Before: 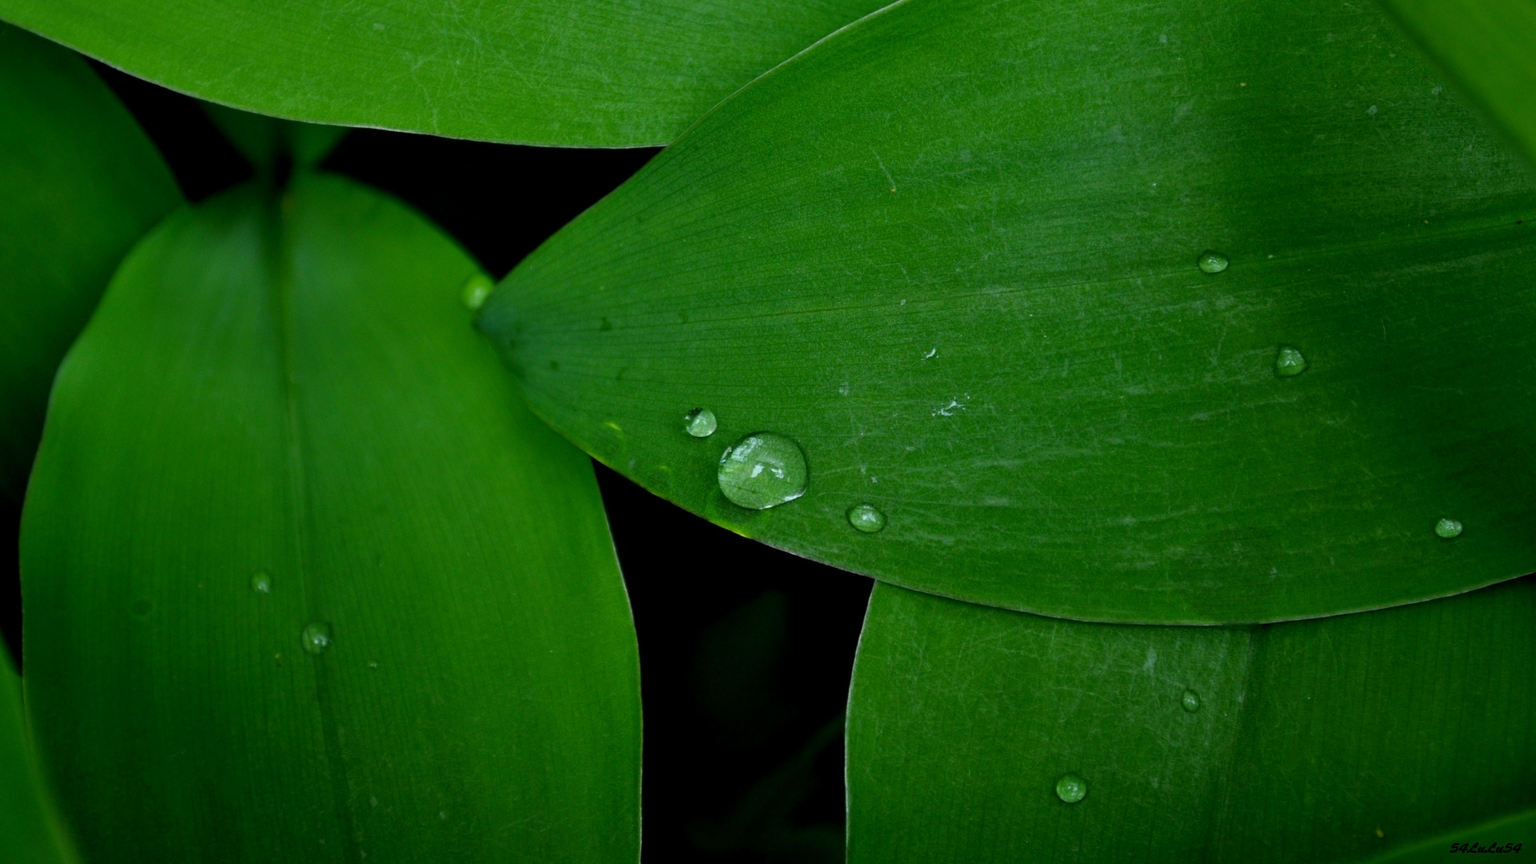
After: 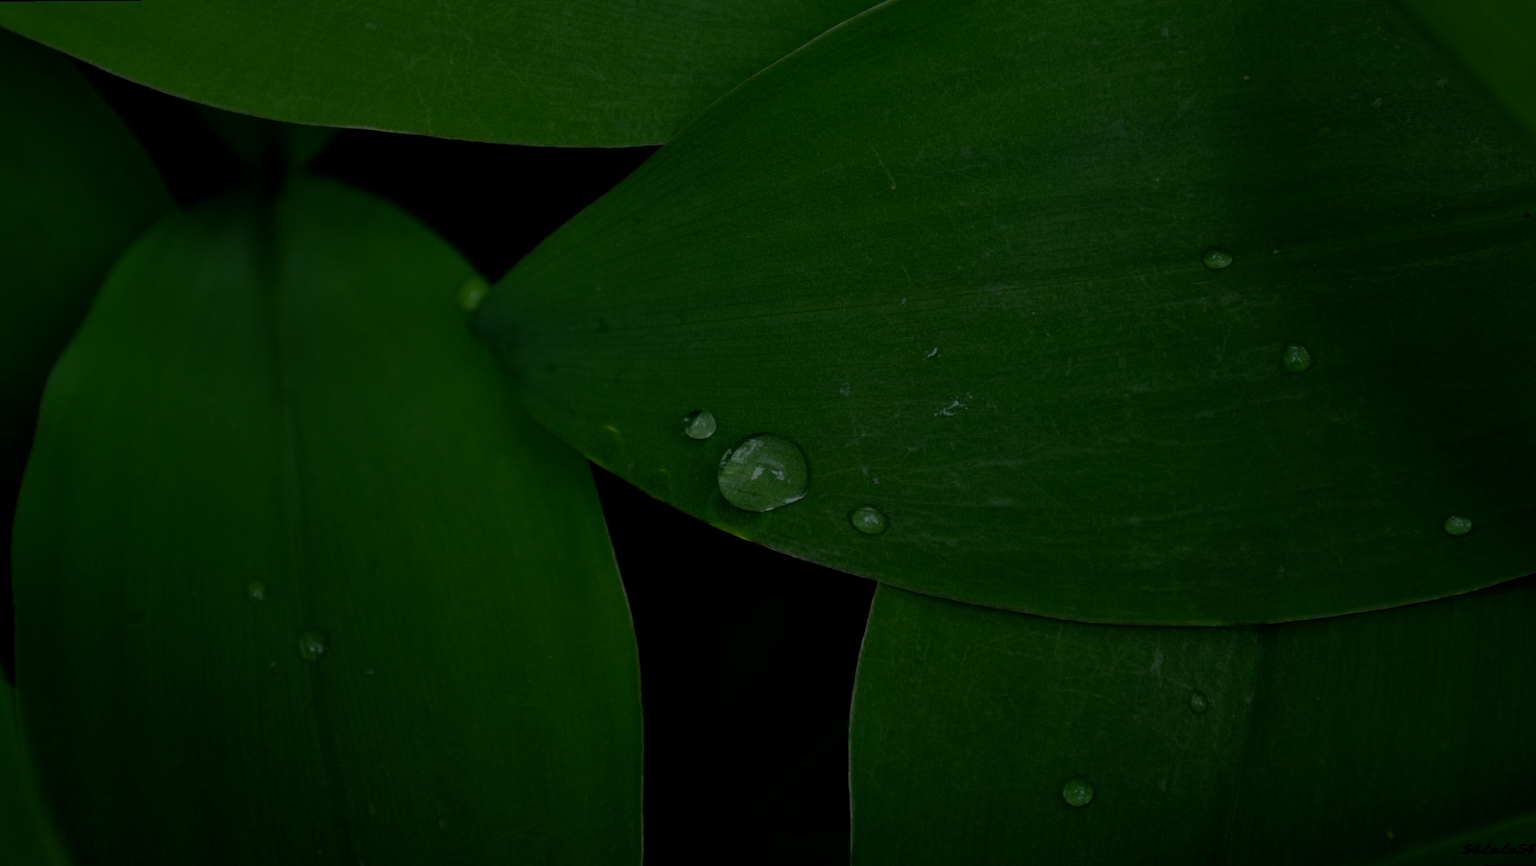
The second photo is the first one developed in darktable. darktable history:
white balance: red 1.029, blue 0.92
exposure: exposure -2.446 EV, compensate highlight preservation false
rotate and perspective: rotation -0.45°, automatic cropping original format, crop left 0.008, crop right 0.992, crop top 0.012, crop bottom 0.988
